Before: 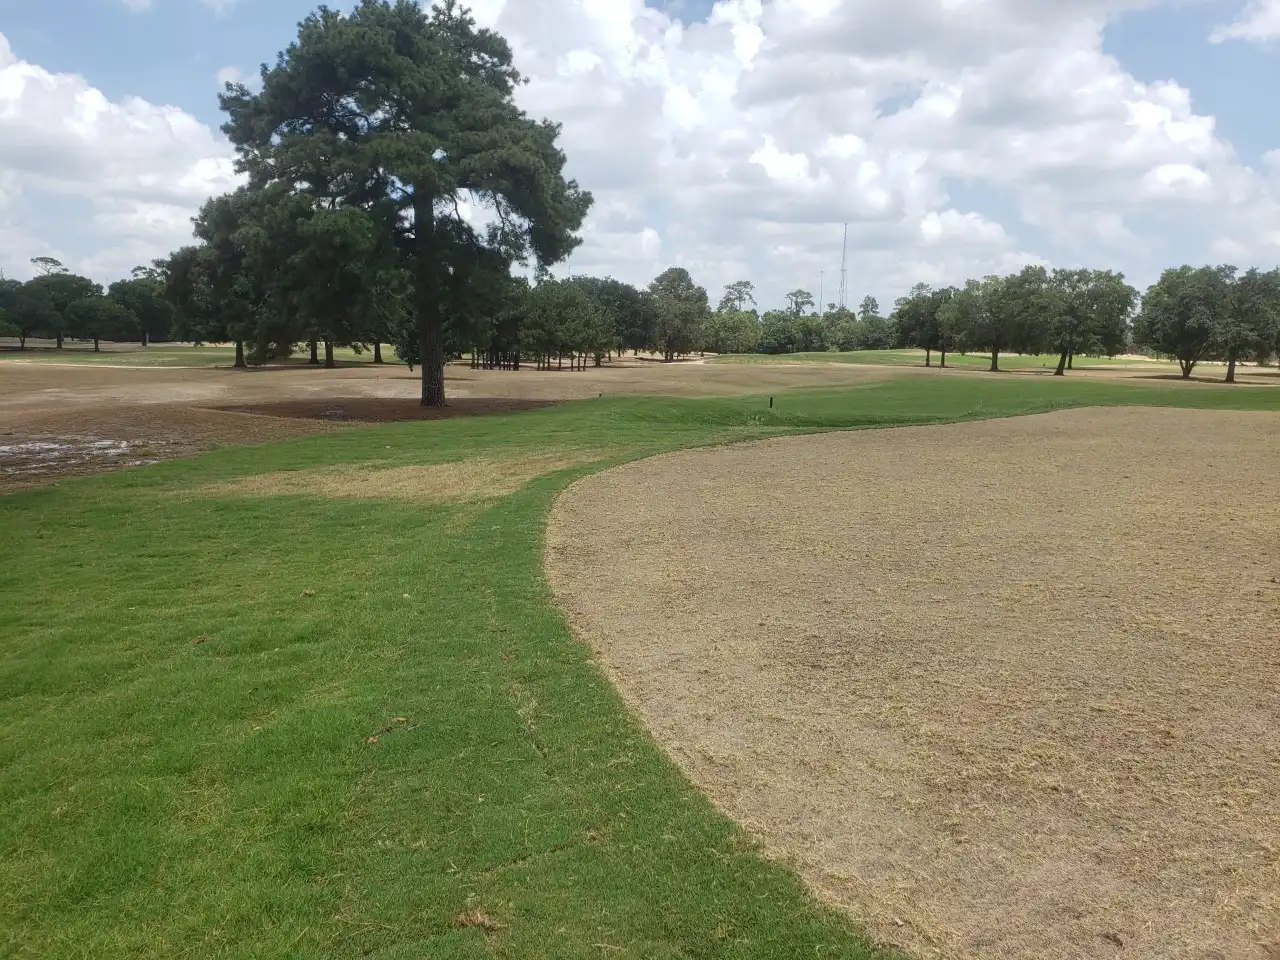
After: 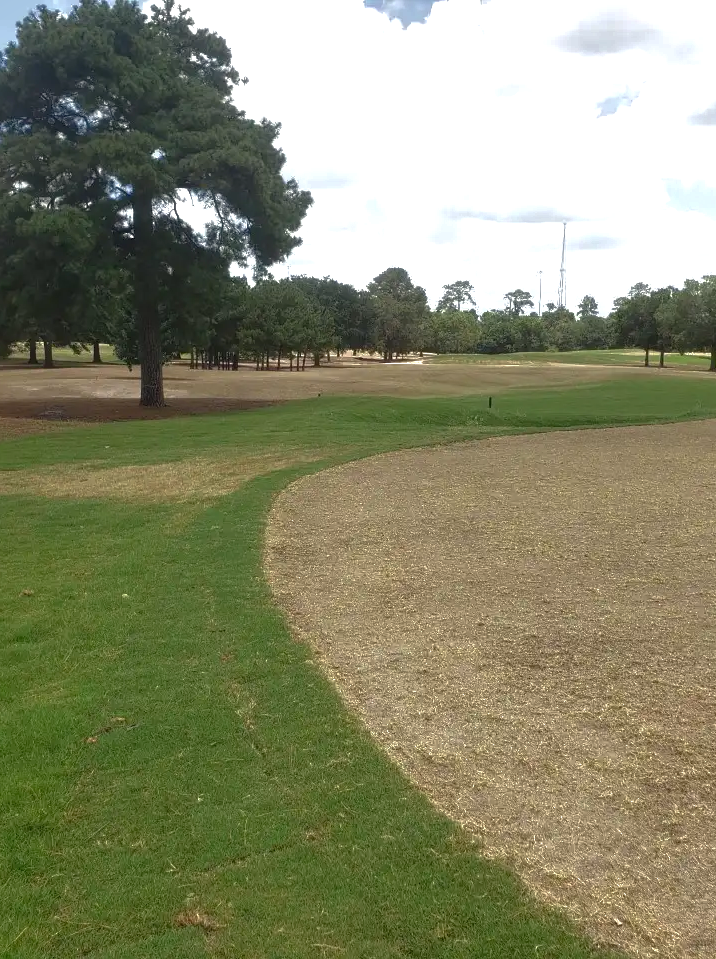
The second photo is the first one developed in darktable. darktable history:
crop: left 21.988%, right 22.032%, bottom 0.013%
color correction: highlights a* 0.602, highlights b* 2.77, saturation 1.06
base curve: curves: ch0 [(0, 0) (0.841, 0.609) (1, 1)]
tone equalizer: mask exposure compensation -0.506 EV
exposure: black level correction 0, exposure 0.691 EV, compensate highlight preservation false
